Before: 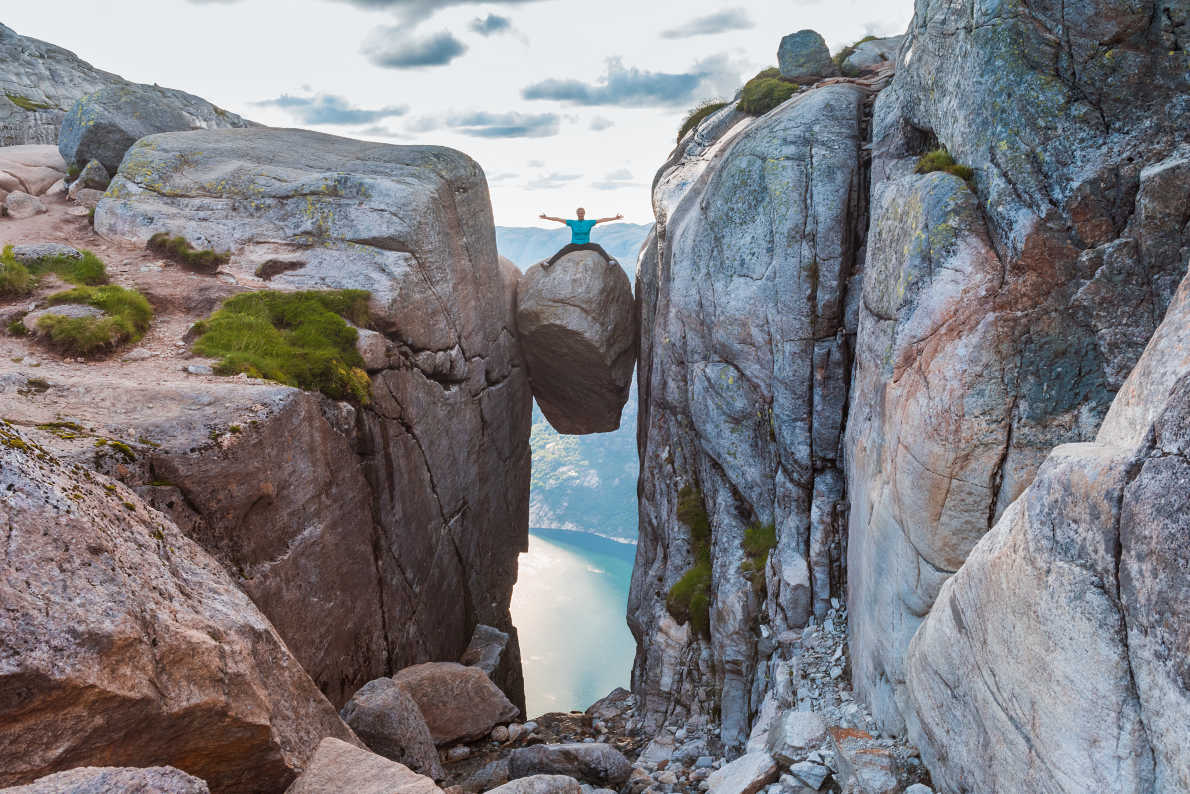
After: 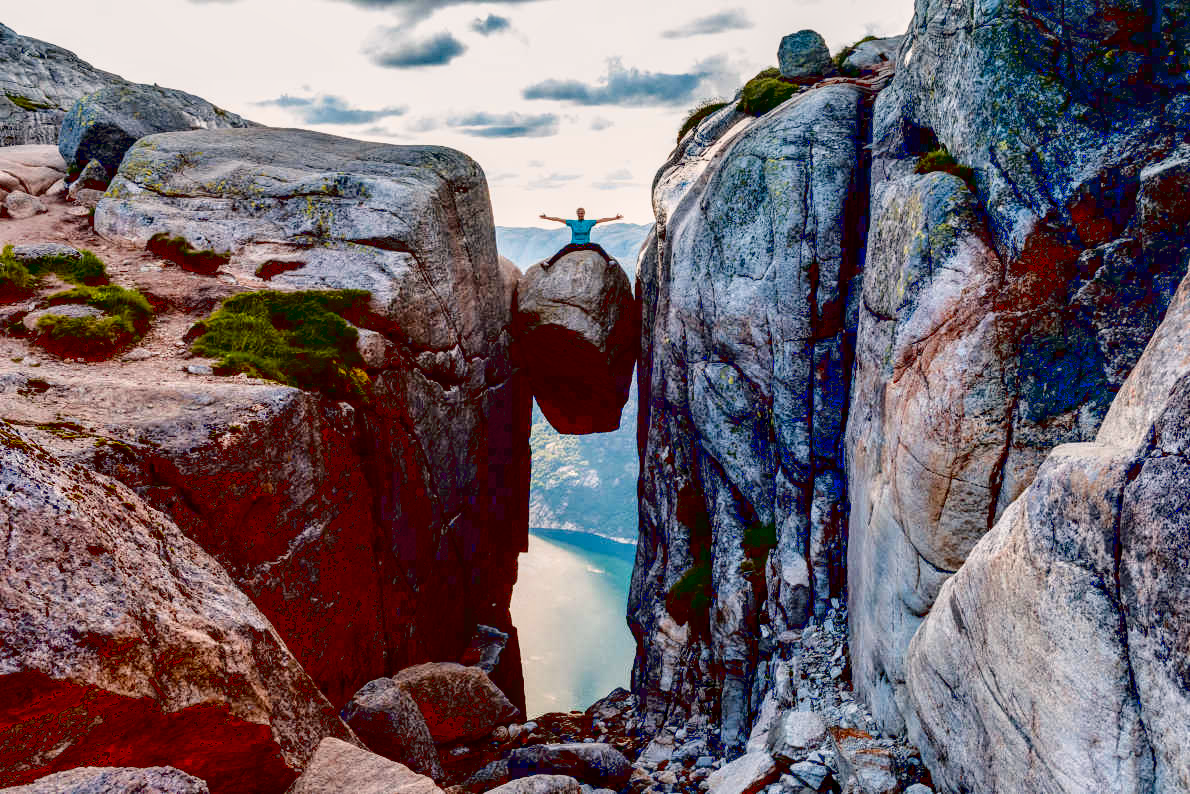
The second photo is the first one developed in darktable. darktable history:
exposure: black level correction 0.057, compensate highlight preservation false
color correction: highlights a* 3.78, highlights b* 5.11
local contrast: detail 130%
tone curve: curves: ch0 [(0, 0.021) (0.049, 0.044) (0.152, 0.14) (0.328, 0.377) (0.473, 0.543) (0.641, 0.705) (0.85, 0.894) (1, 0.969)]; ch1 [(0, 0) (0.302, 0.331) (0.427, 0.433) (0.472, 0.47) (0.502, 0.503) (0.527, 0.524) (0.564, 0.591) (0.602, 0.632) (0.677, 0.701) (0.859, 0.885) (1, 1)]; ch2 [(0, 0) (0.33, 0.301) (0.447, 0.44) (0.487, 0.496) (0.502, 0.516) (0.535, 0.563) (0.565, 0.6) (0.618, 0.629) (1, 1)], color space Lab, linked channels, preserve colors none
contrast brightness saturation: contrast 0.07, brightness -0.127, saturation 0.054
